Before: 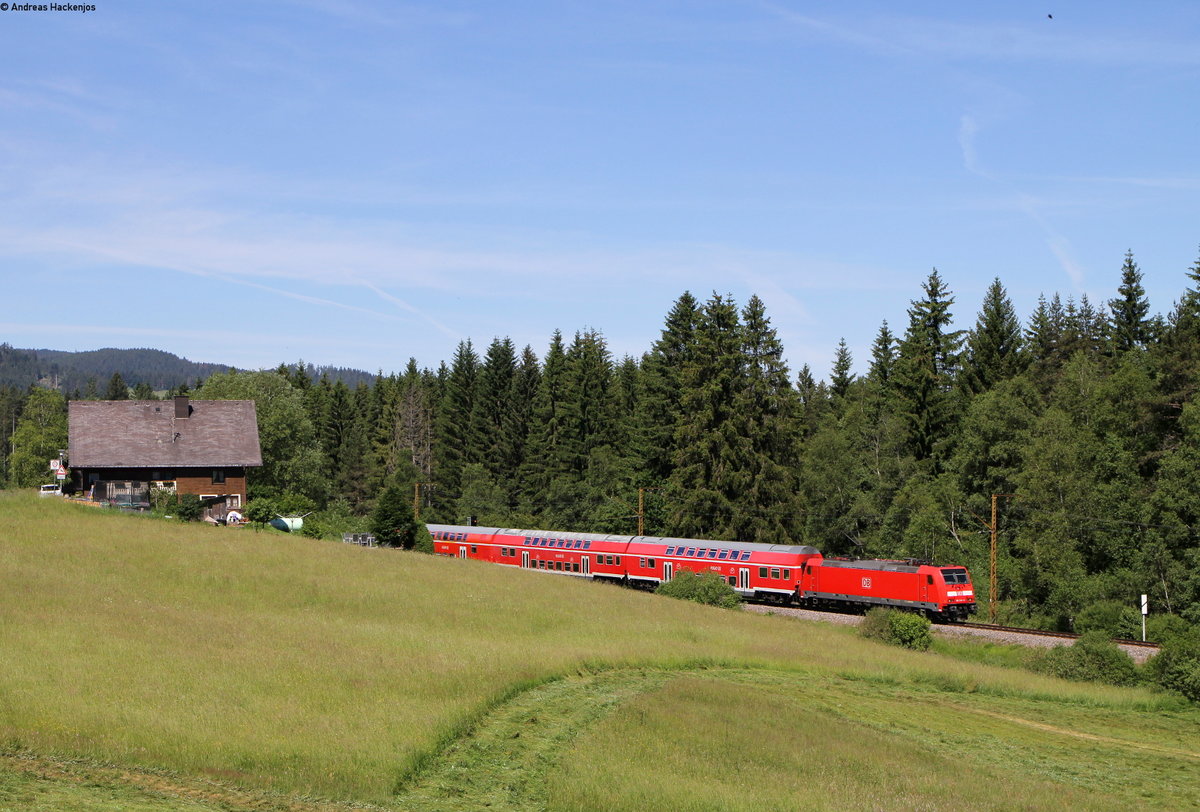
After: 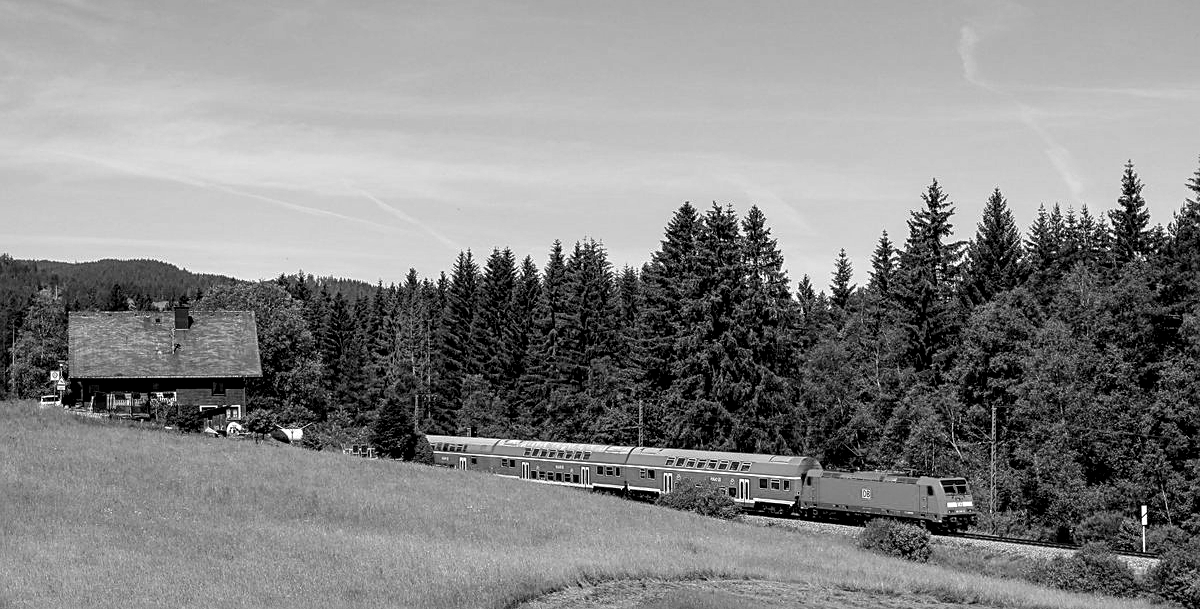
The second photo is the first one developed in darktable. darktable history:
monochrome: on, module defaults
local contrast: highlights 65%, shadows 54%, detail 169%, midtone range 0.514
exposure: exposure -0.064 EV, compensate highlight preservation false
crop: top 11.038%, bottom 13.962%
white balance: red 1, blue 1
sharpen: on, module defaults
